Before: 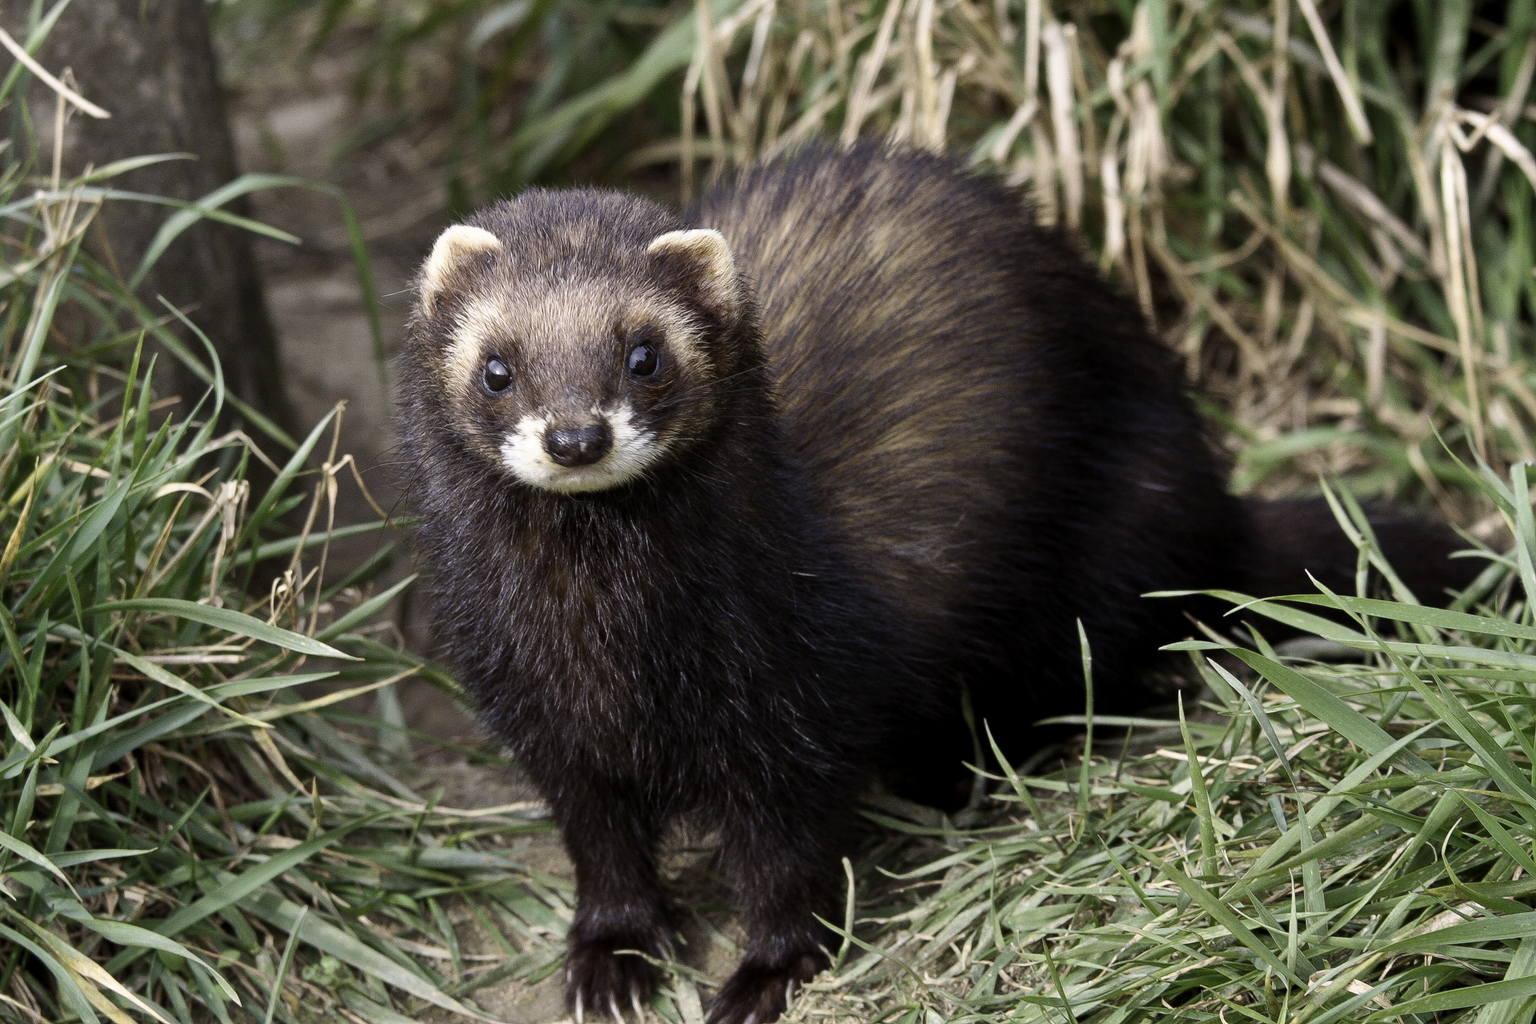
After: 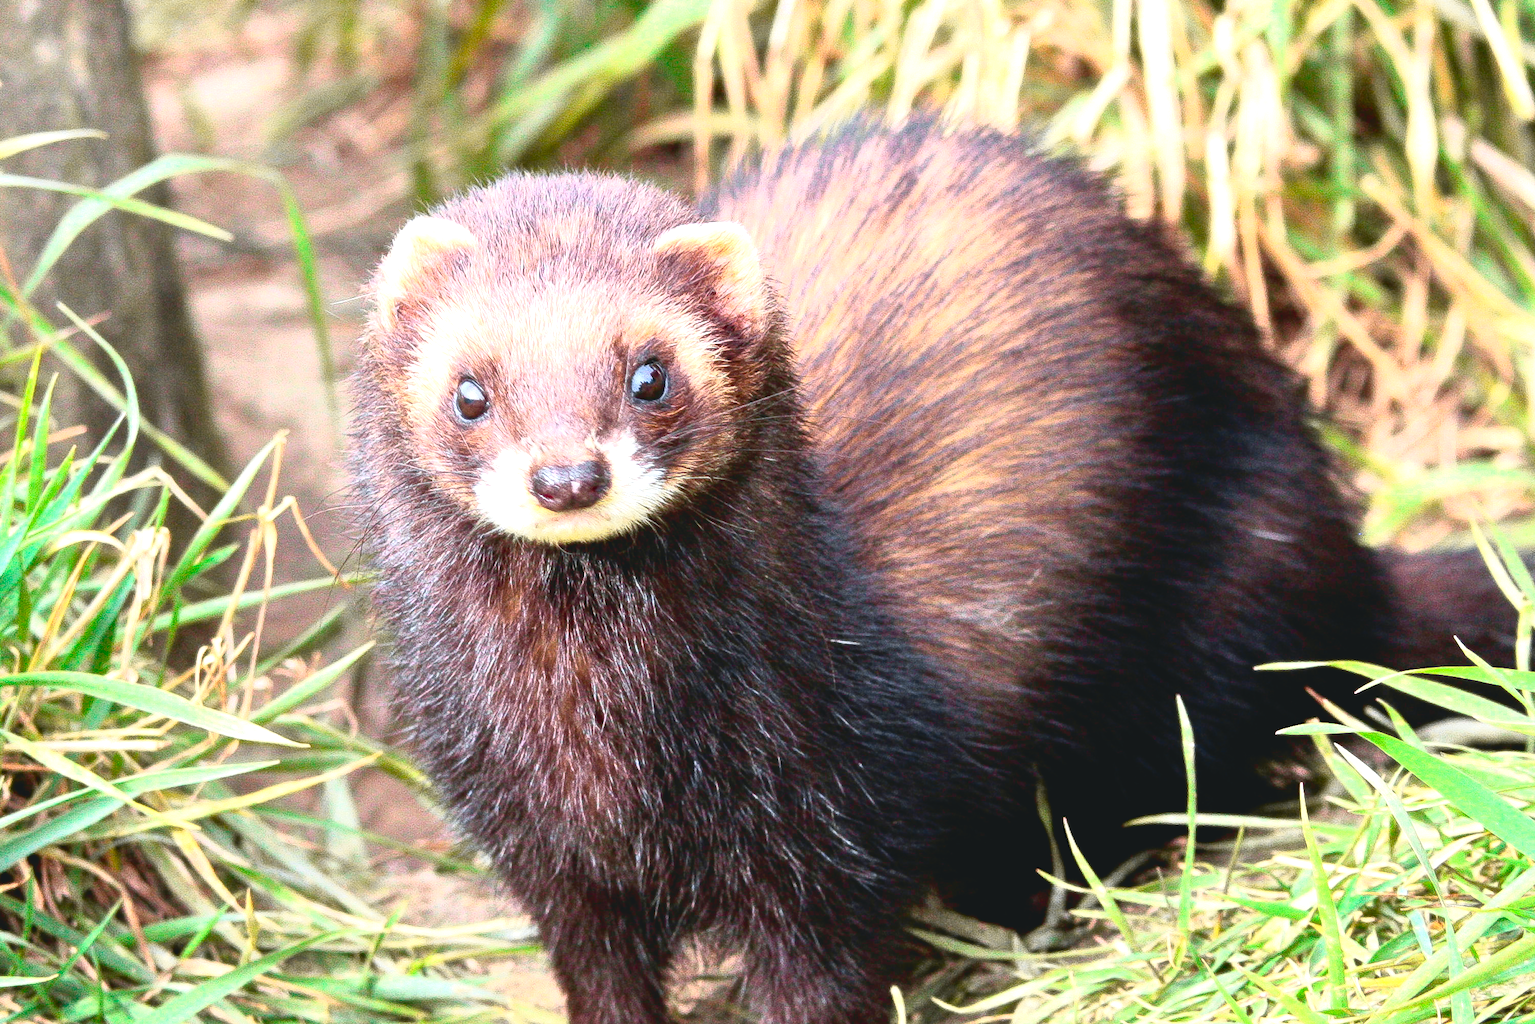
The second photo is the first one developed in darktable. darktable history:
contrast brightness saturation: contrast 0.07, brightness 0.08, saturation 0.18
exposure: black level correction 0, exposure 1.4 EV, compensate highlight preservation false
crop and rotate: left 7.196%, top 4.574%, right 10.605%, bottom 13.178%
tone curve: curves: ch0 [(0, 0.074) (0.129, 0.136) (0.285, 0.301) (0.689, 0.764) (0.854, 0.926) (0.987, 0.977)]; ch1 [(0, 0) (0.337, 0.249) (0.434, 0.437) (0.485, 0.491) (0.515, 0.495) (0.566, 0.57) (0.625, 0.625) (0.764, 0.806) (1, 1)]; ch2 [(0, 0) (0.314, 0.301) (0.401, 0.411) (0.505, 0.499) (0.54, 0.54) (0.608, 0.613) (0.706, 0.735) (1, 1)], color space Lab, independent channels, preserve colors none
